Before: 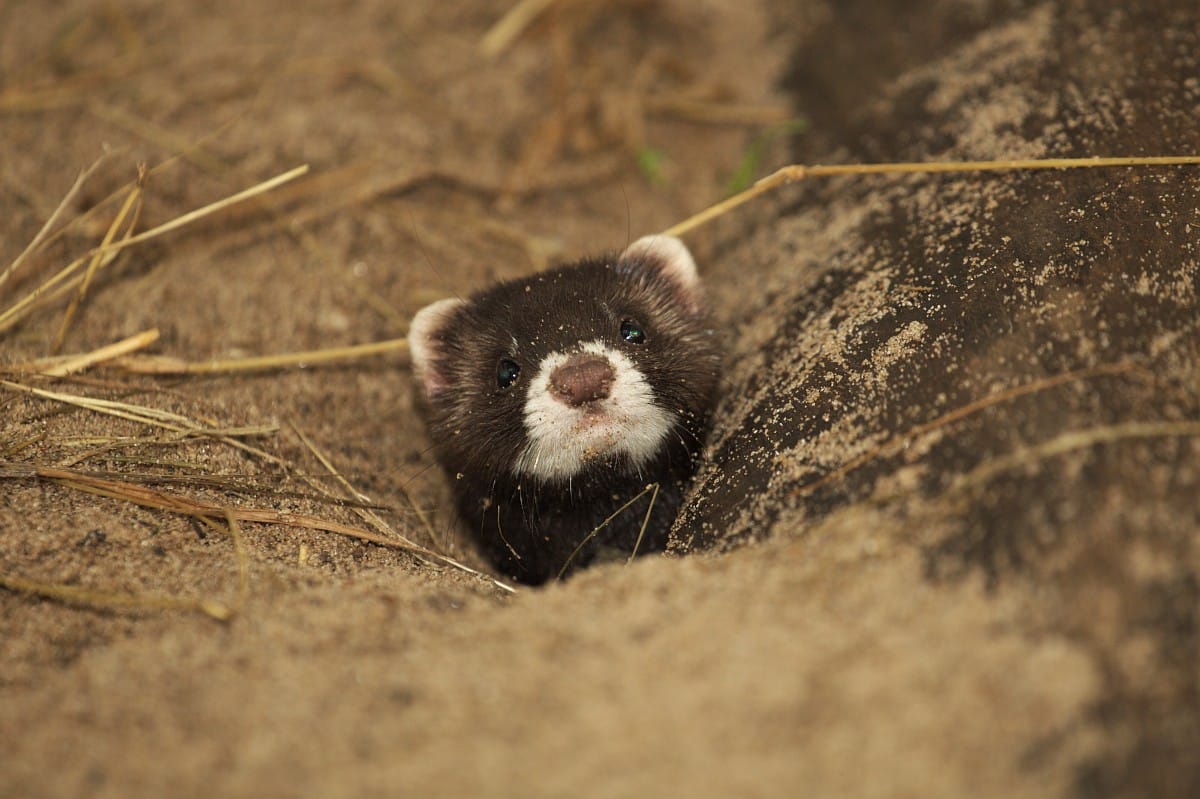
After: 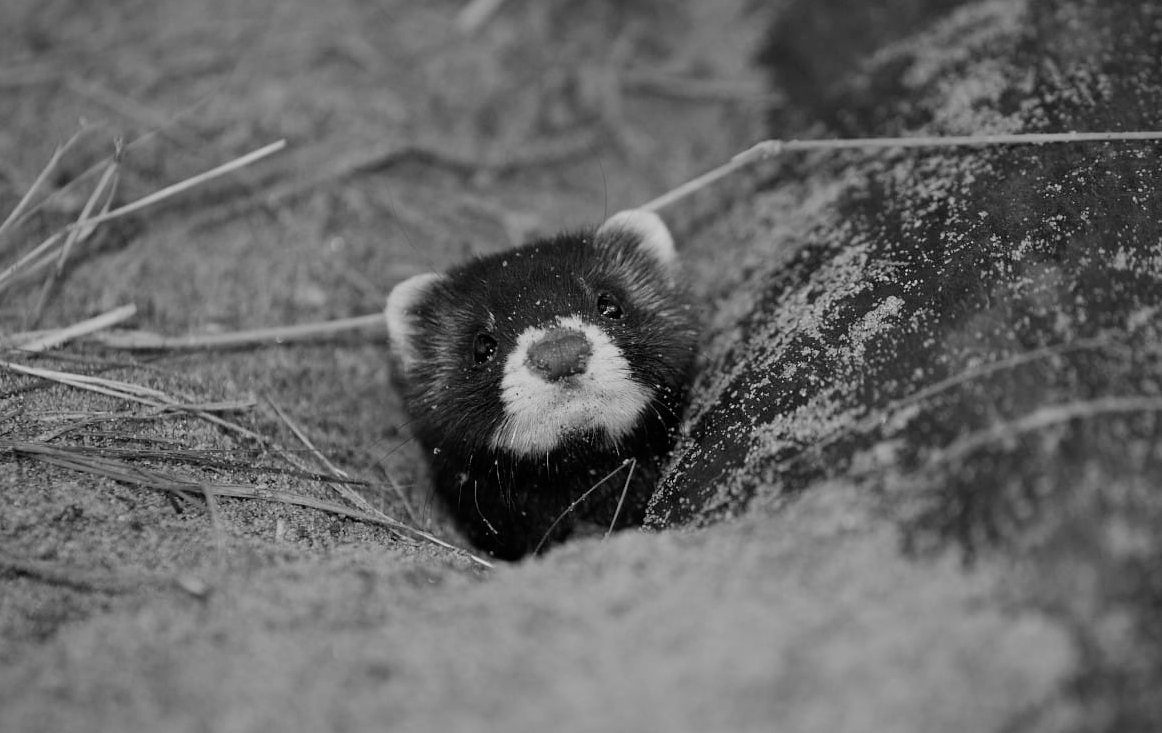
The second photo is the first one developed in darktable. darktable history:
monochrome: on, module defaults
filmic rgb: black relative exposure -7.65 EV, white relative exposure 4.56 EV, hardness 3.61, color science v6 (2022)
crop: left 1.964%, top 3.251%, right 1.122%, bottom 4.933%
